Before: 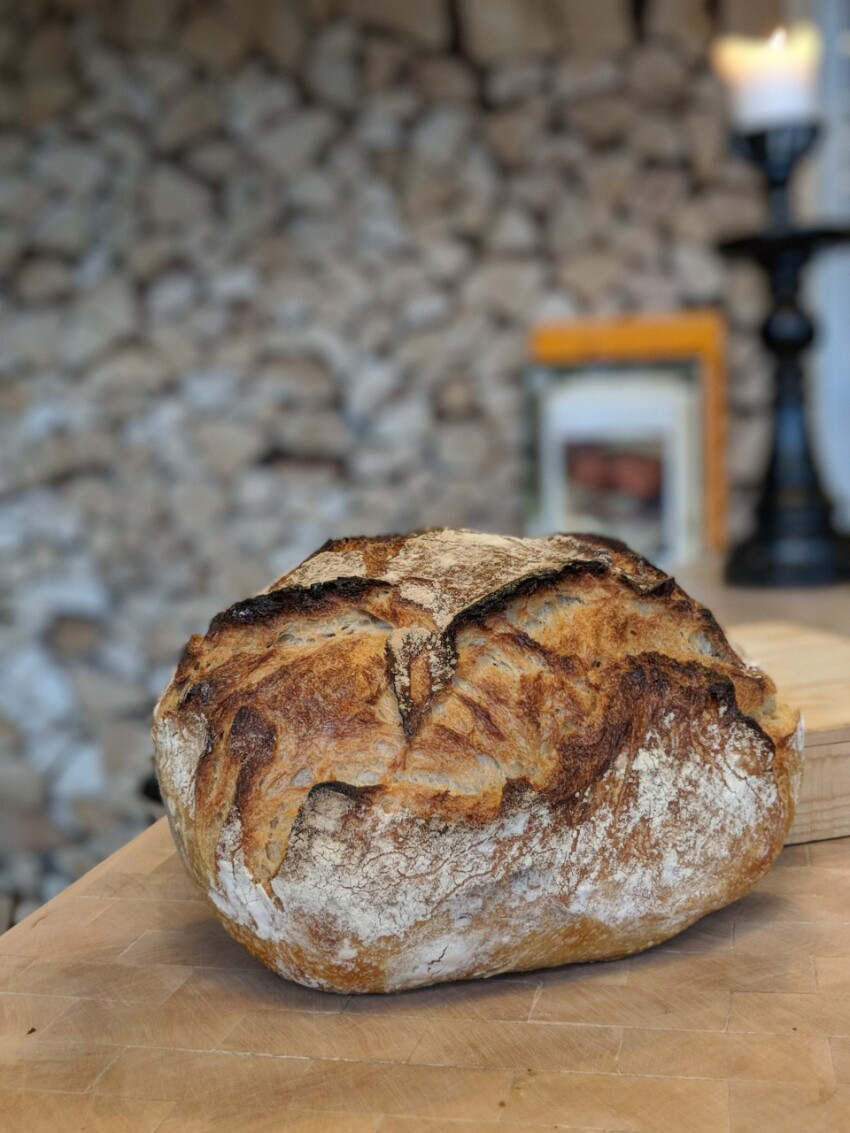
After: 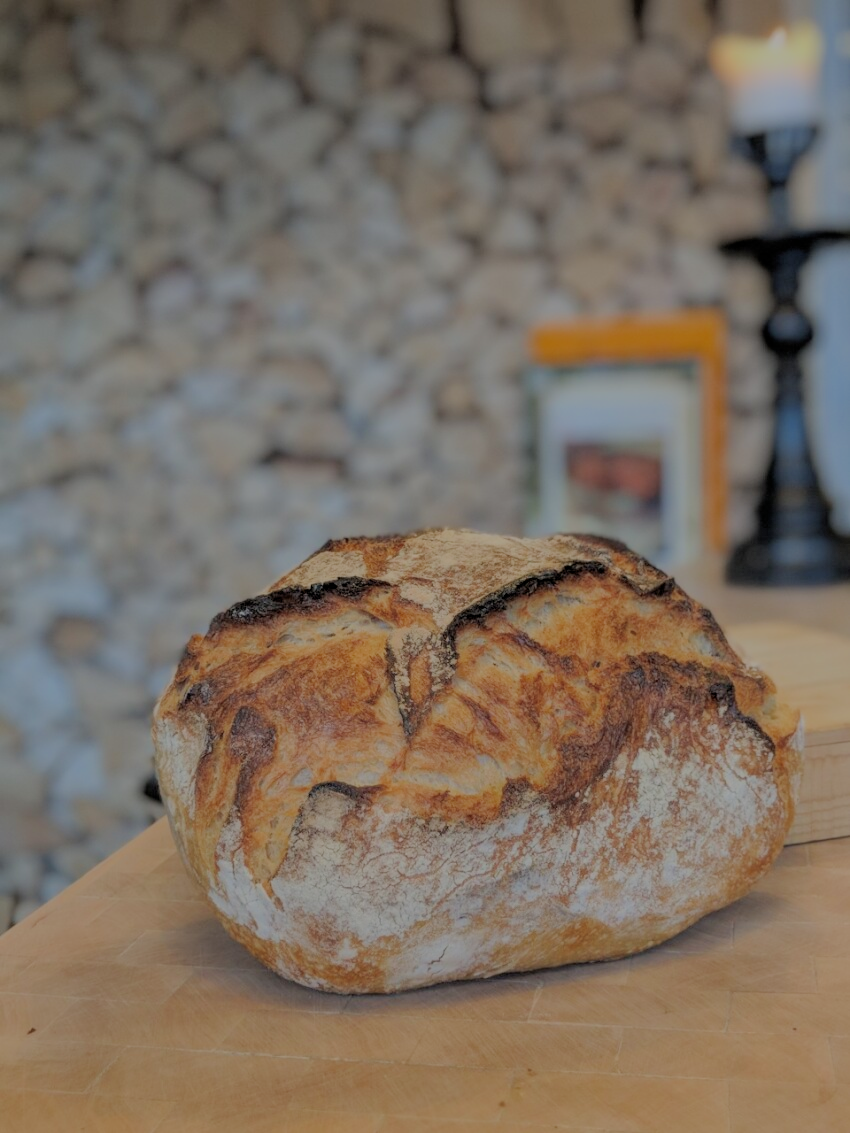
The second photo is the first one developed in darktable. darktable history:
filmic rgb: black relative exposure -8.03 EV, white relative exposure 8.01 EV, target black luminance 0%, hardness 2.47, latitude 76.23%, contrast 0.549, shadows ↔ highlights balance 0.005%, color science v6 (2022), iterations of high-quality reconstruction 0
